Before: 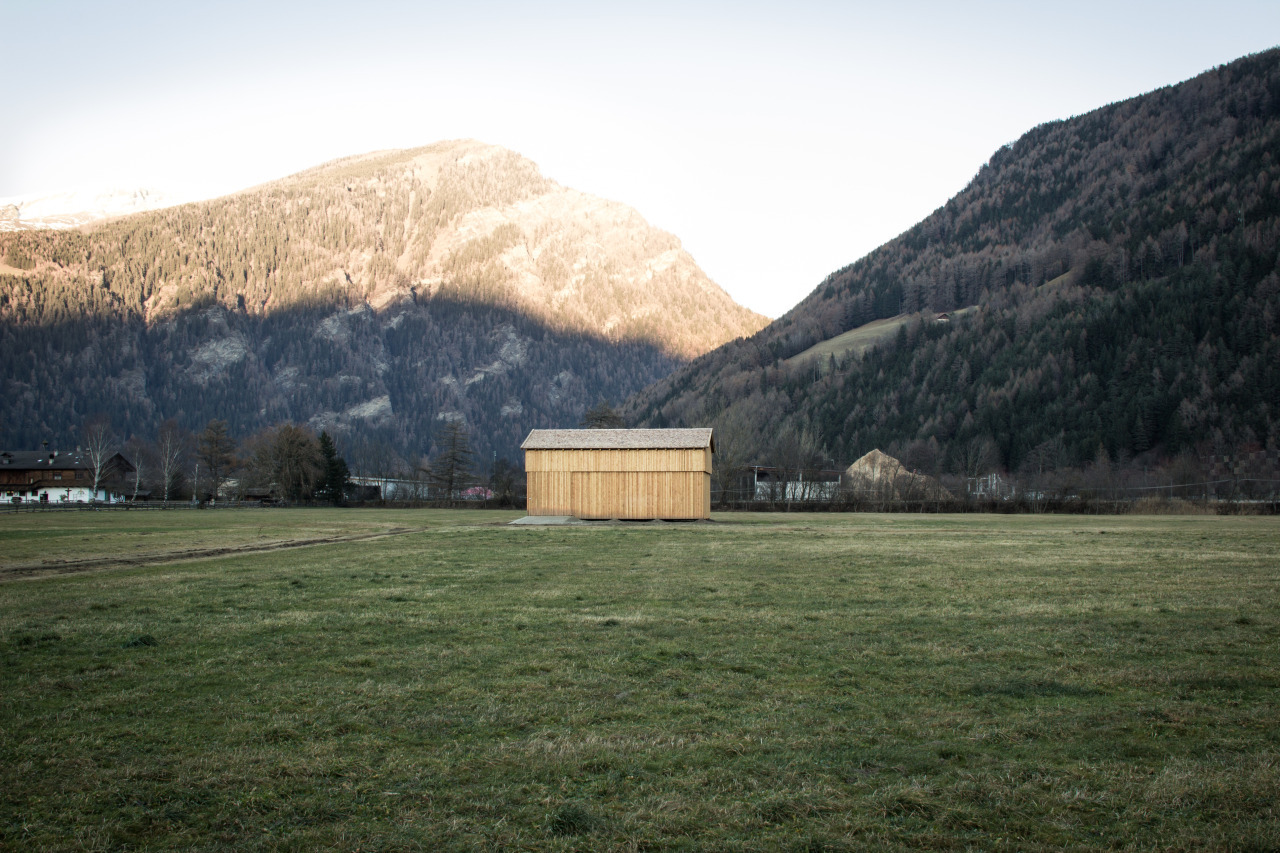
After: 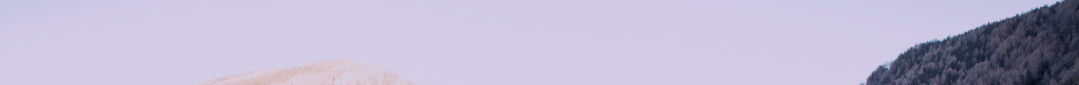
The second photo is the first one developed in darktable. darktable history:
crop and rotate: left 9.644%, top 9.491%, right 6.021%, bottom 80.509%
white balance: red 1.042, blue 1.17
filmic rgb: black relative exposure -7.65 EV, white relative exposure 4.56 EV, hardness 3.61
